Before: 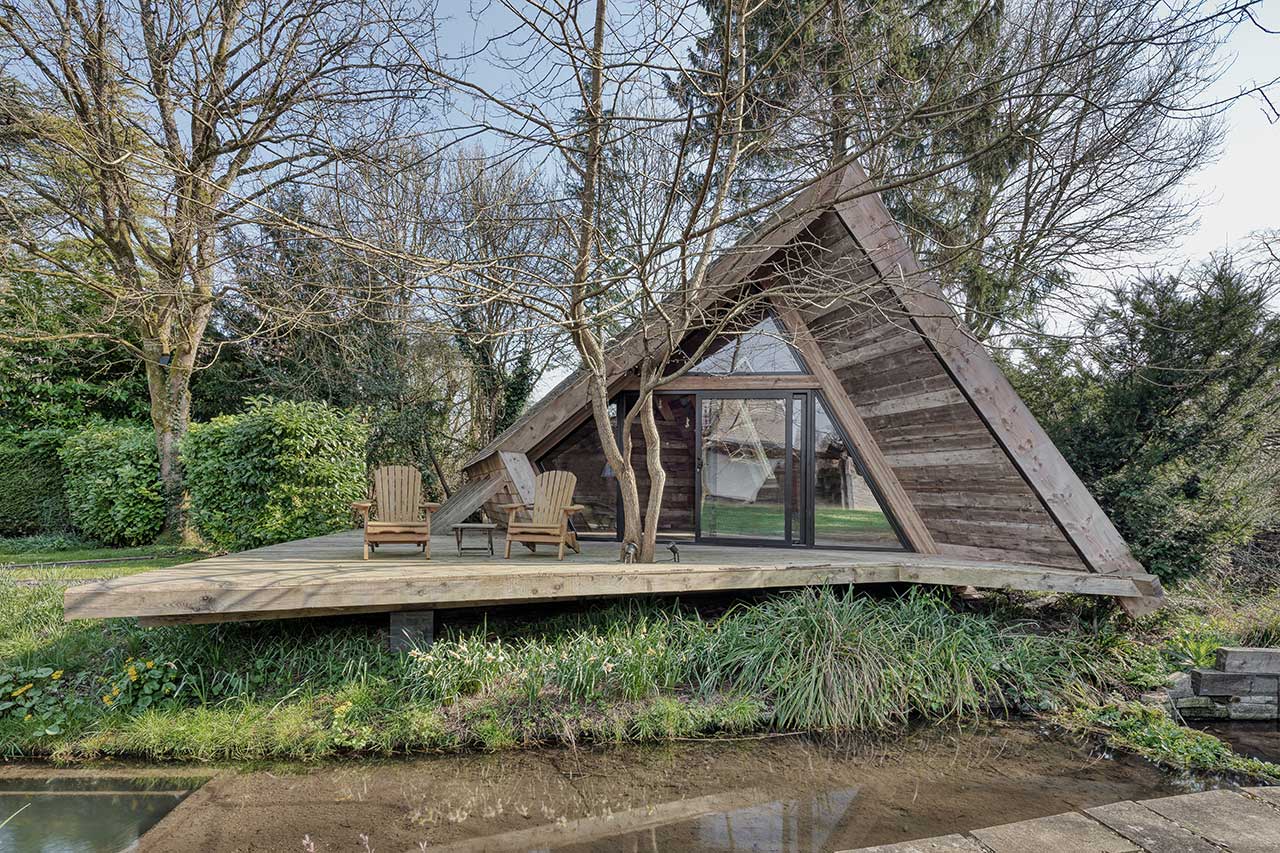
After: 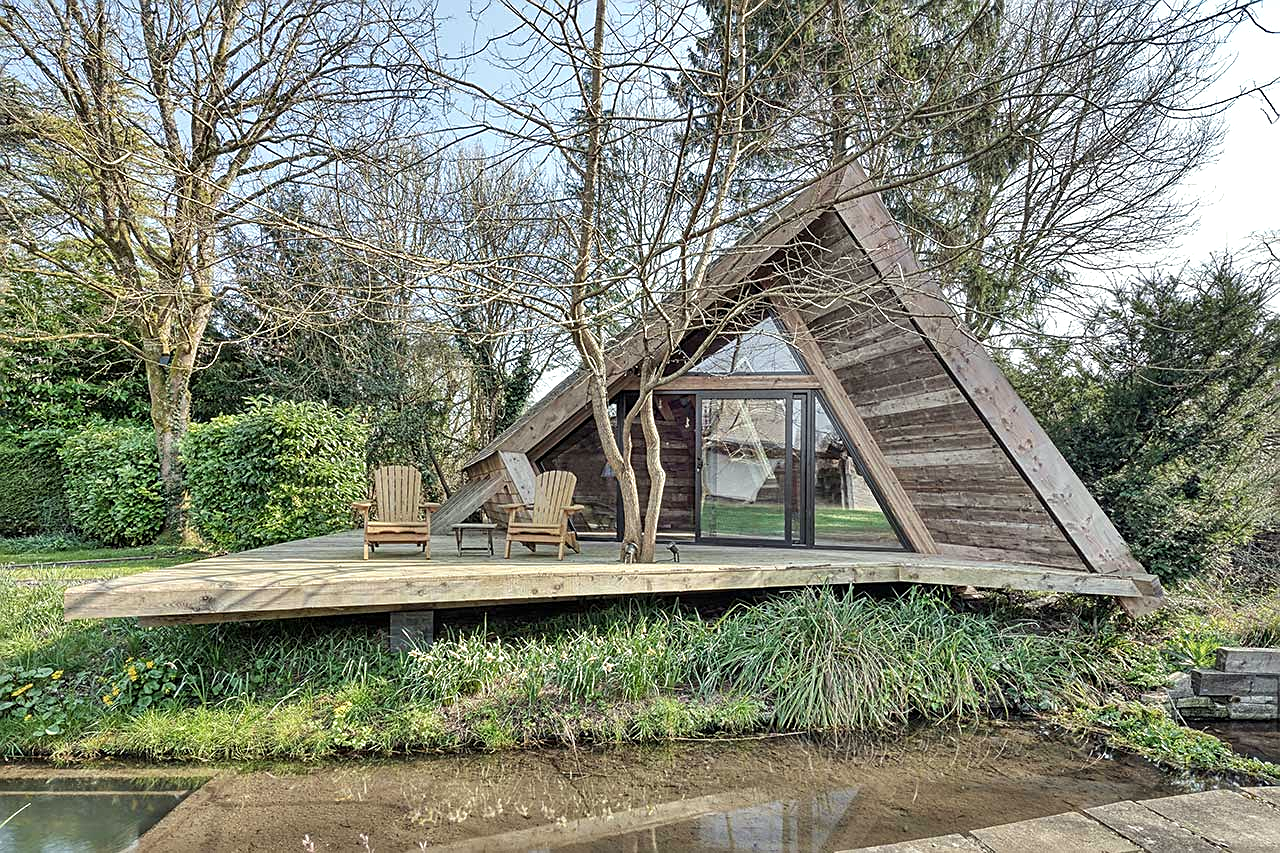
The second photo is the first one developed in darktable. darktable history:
sharpen: on, module defaults
exposure: black level correction 0, exposure 0.499 EV, compensate highlight preservation false
color correction: highlights a* -2.55, highlights b* 2.29
